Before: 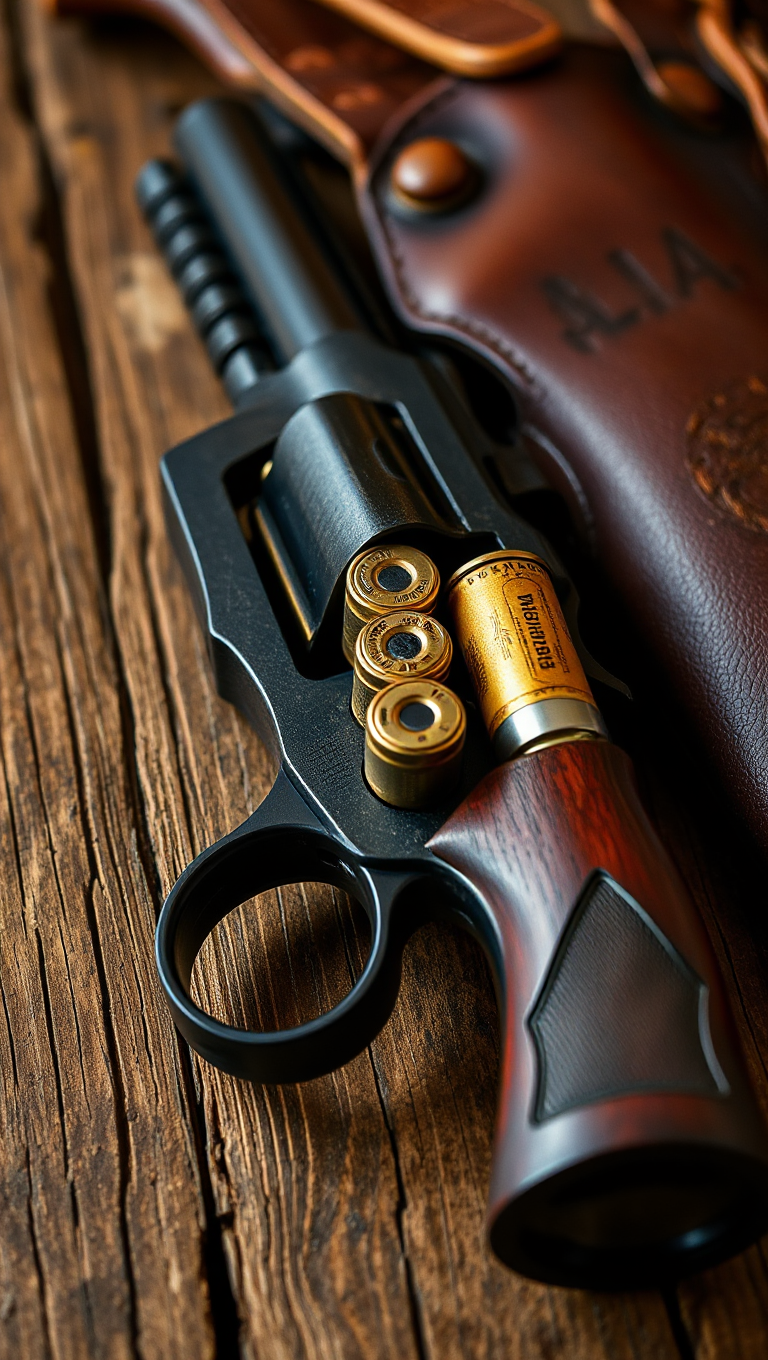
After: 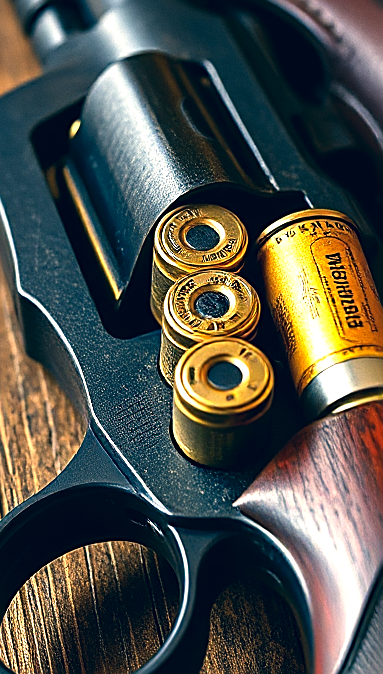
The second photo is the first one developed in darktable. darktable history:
exposure: compensate exposure bias true, compensate highlight preservation false
crop: left 25.014%, top 25.079%, right 25.027%, bottom 25.325%
tone equalizer: -8 EV -1.1 EV, -7 EV -0.985 EV, -6 EV -0.857 EV, -5 EV -0.617 EV, -3 EV 0.581 EV, -2 EV 0.855 EV, -1 EV 0.998 EV, +0 EV 1.06 EV, smoothing diameter 24.83%, edges refinement/feathering 10.37, preserve details guided filter
color correction: highlights a* 10.34, highlights b* 14.14, shadows a* -10.37, shadows b* -14.89
sharpen: on, module defaults
shadows and highlights: radius 330.2, shadows 55.12, highlights -99.92, compress 94.37%, soften with gaussian
